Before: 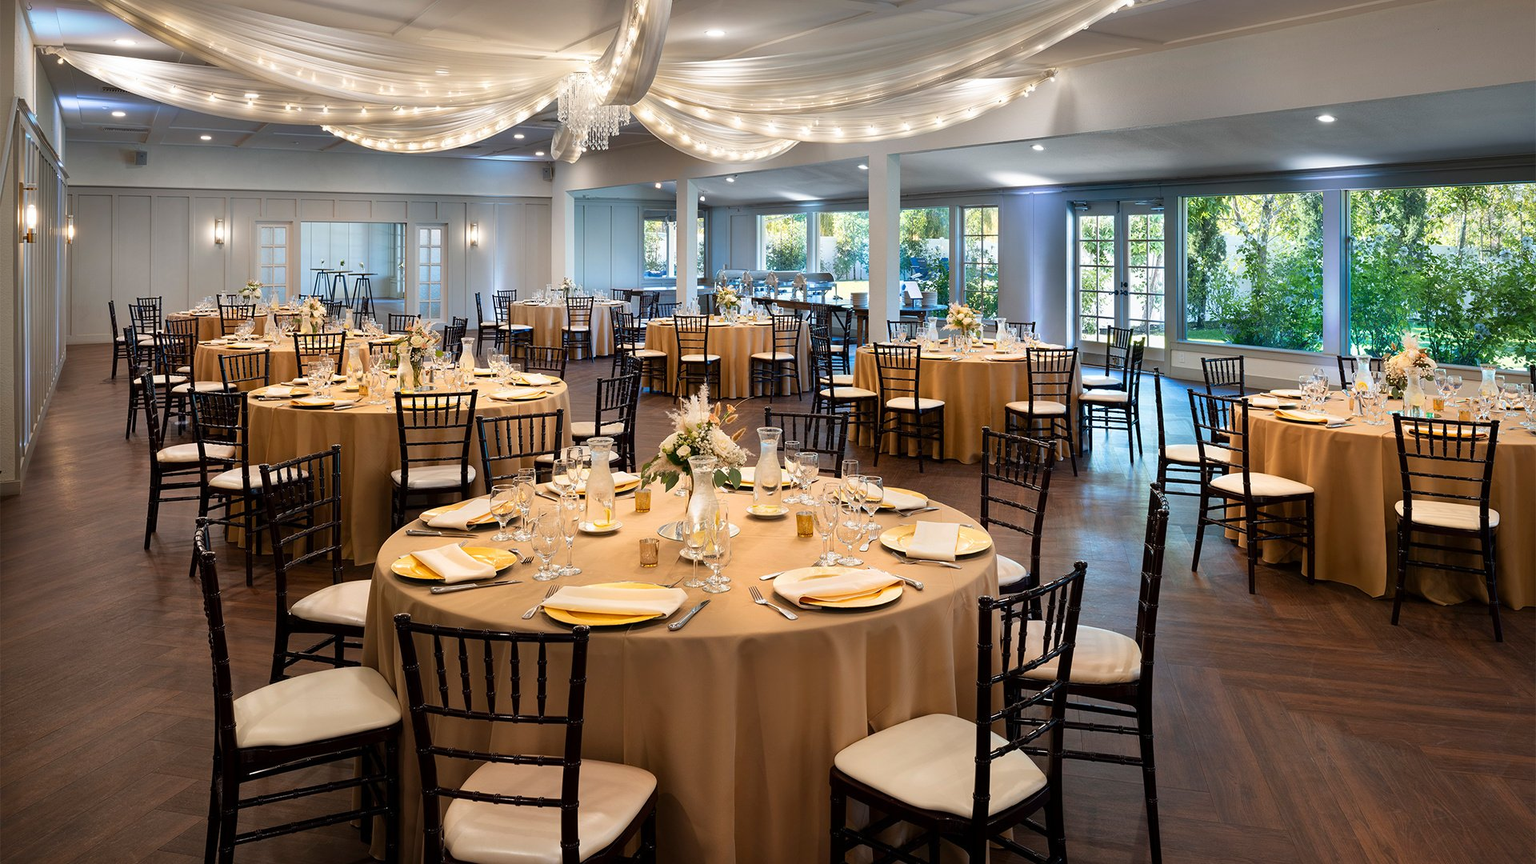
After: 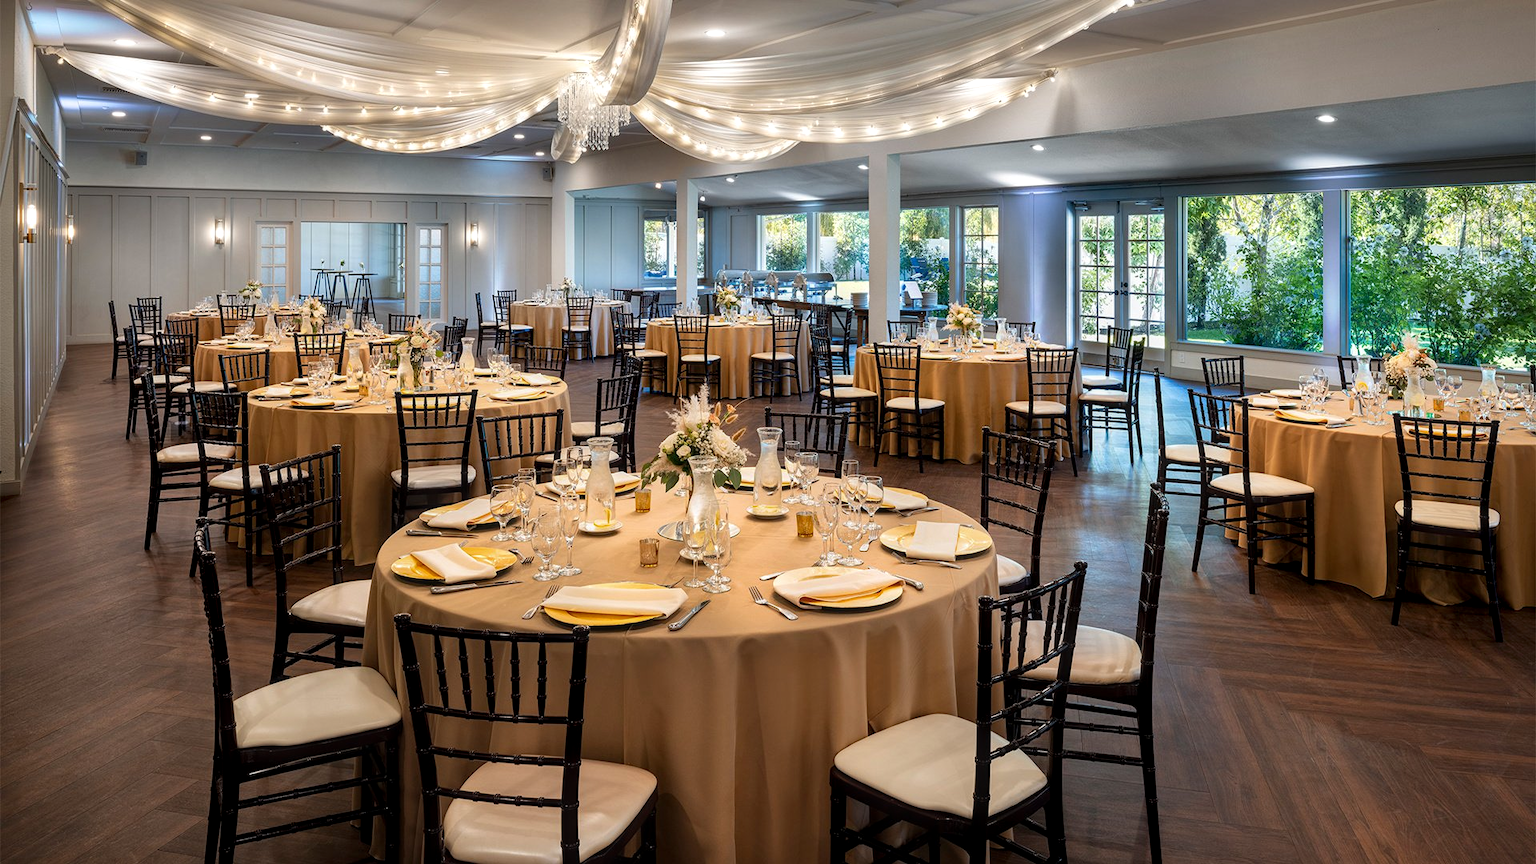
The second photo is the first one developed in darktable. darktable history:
local contrast: on, module defaults
exposure: exposure -0.056 EV, compensate exposure bias true, compensate highlight preservation false
